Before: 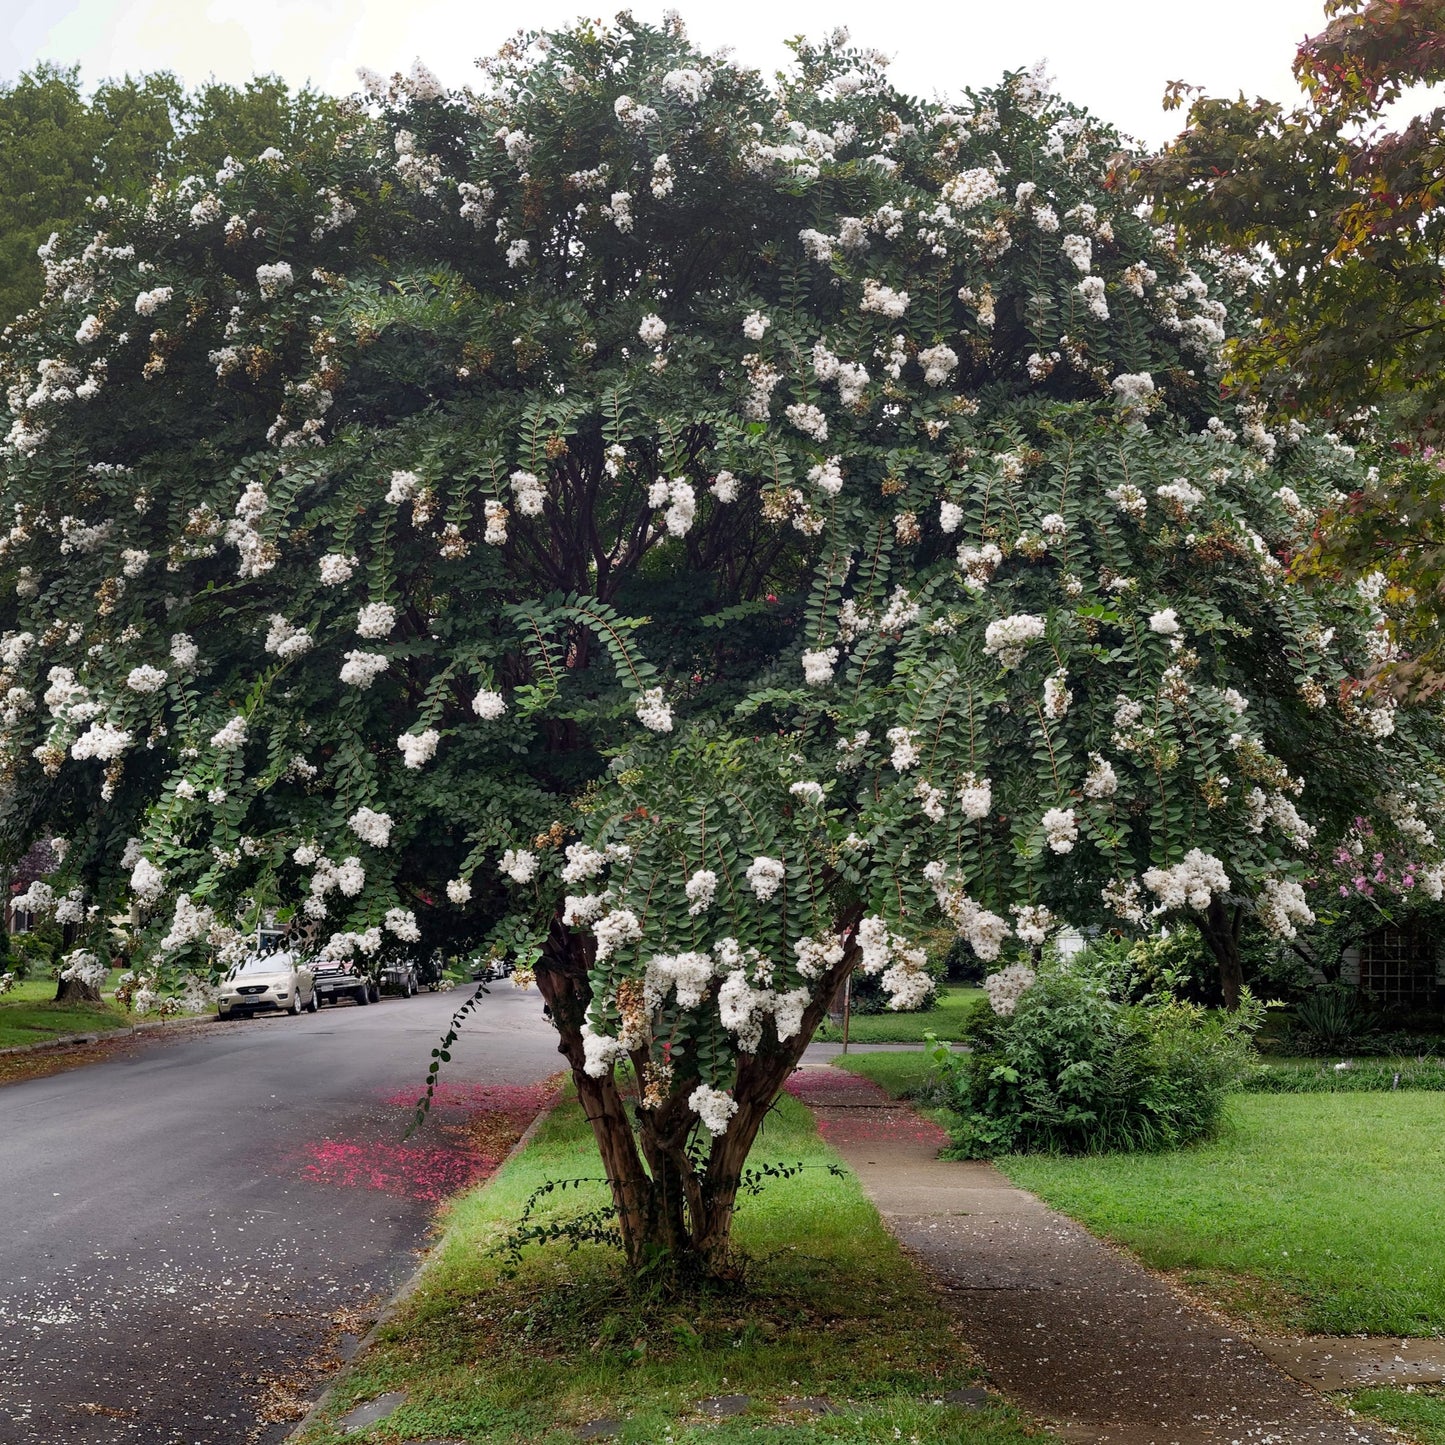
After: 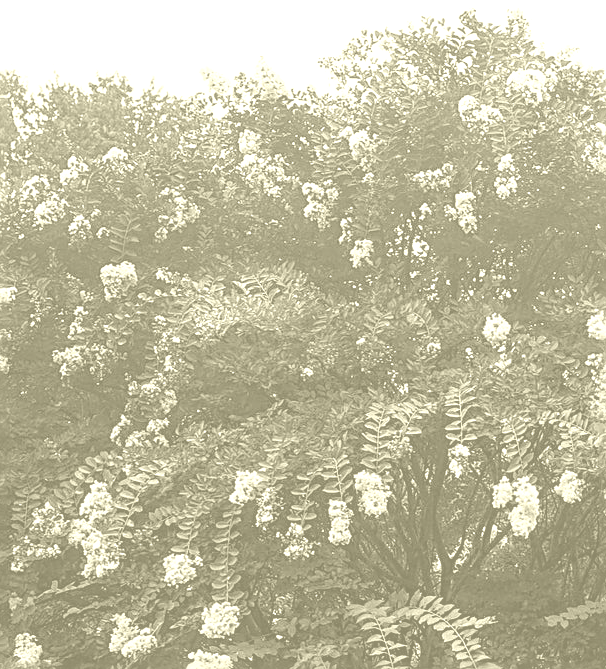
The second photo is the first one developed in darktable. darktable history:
color correction: highlights a* 14.52, highlights b* 4.84
levels: levels [0, 0.476, 0.951]
crop and rotate: left 10.817%, top 0.062%, right 47.194%, bottom 53.626%
colorize: hue 43.2°, saturation 40%, version 1
color balance rgb: perceptual saturation grading › global saturation 35%, perceptual saturation grading › highlights -30%, perceptual saturation grading › shadows 35%, perceptual brilliance grading › global brilliance 3%, perceptual brilliance grading › highlights -3%, perceptual brilliance grading › shadows 3%
tone equalizer: -8 EV -0.417 EV, -7 EV -0.389 EV, -6 EV -0.333 EV, -5 EV -0.222 EV, -3 EV 0.222 EV, -2 EV 0.333 EV, -1 EV 0.389 EV, +0 EV 0.417 EV, edges refinement/feathering 500, mask exposure compensation -1.57 EV, preserve details no
local contrast: on, module defaults
sharpen: radius 2.584, amount 0.688
